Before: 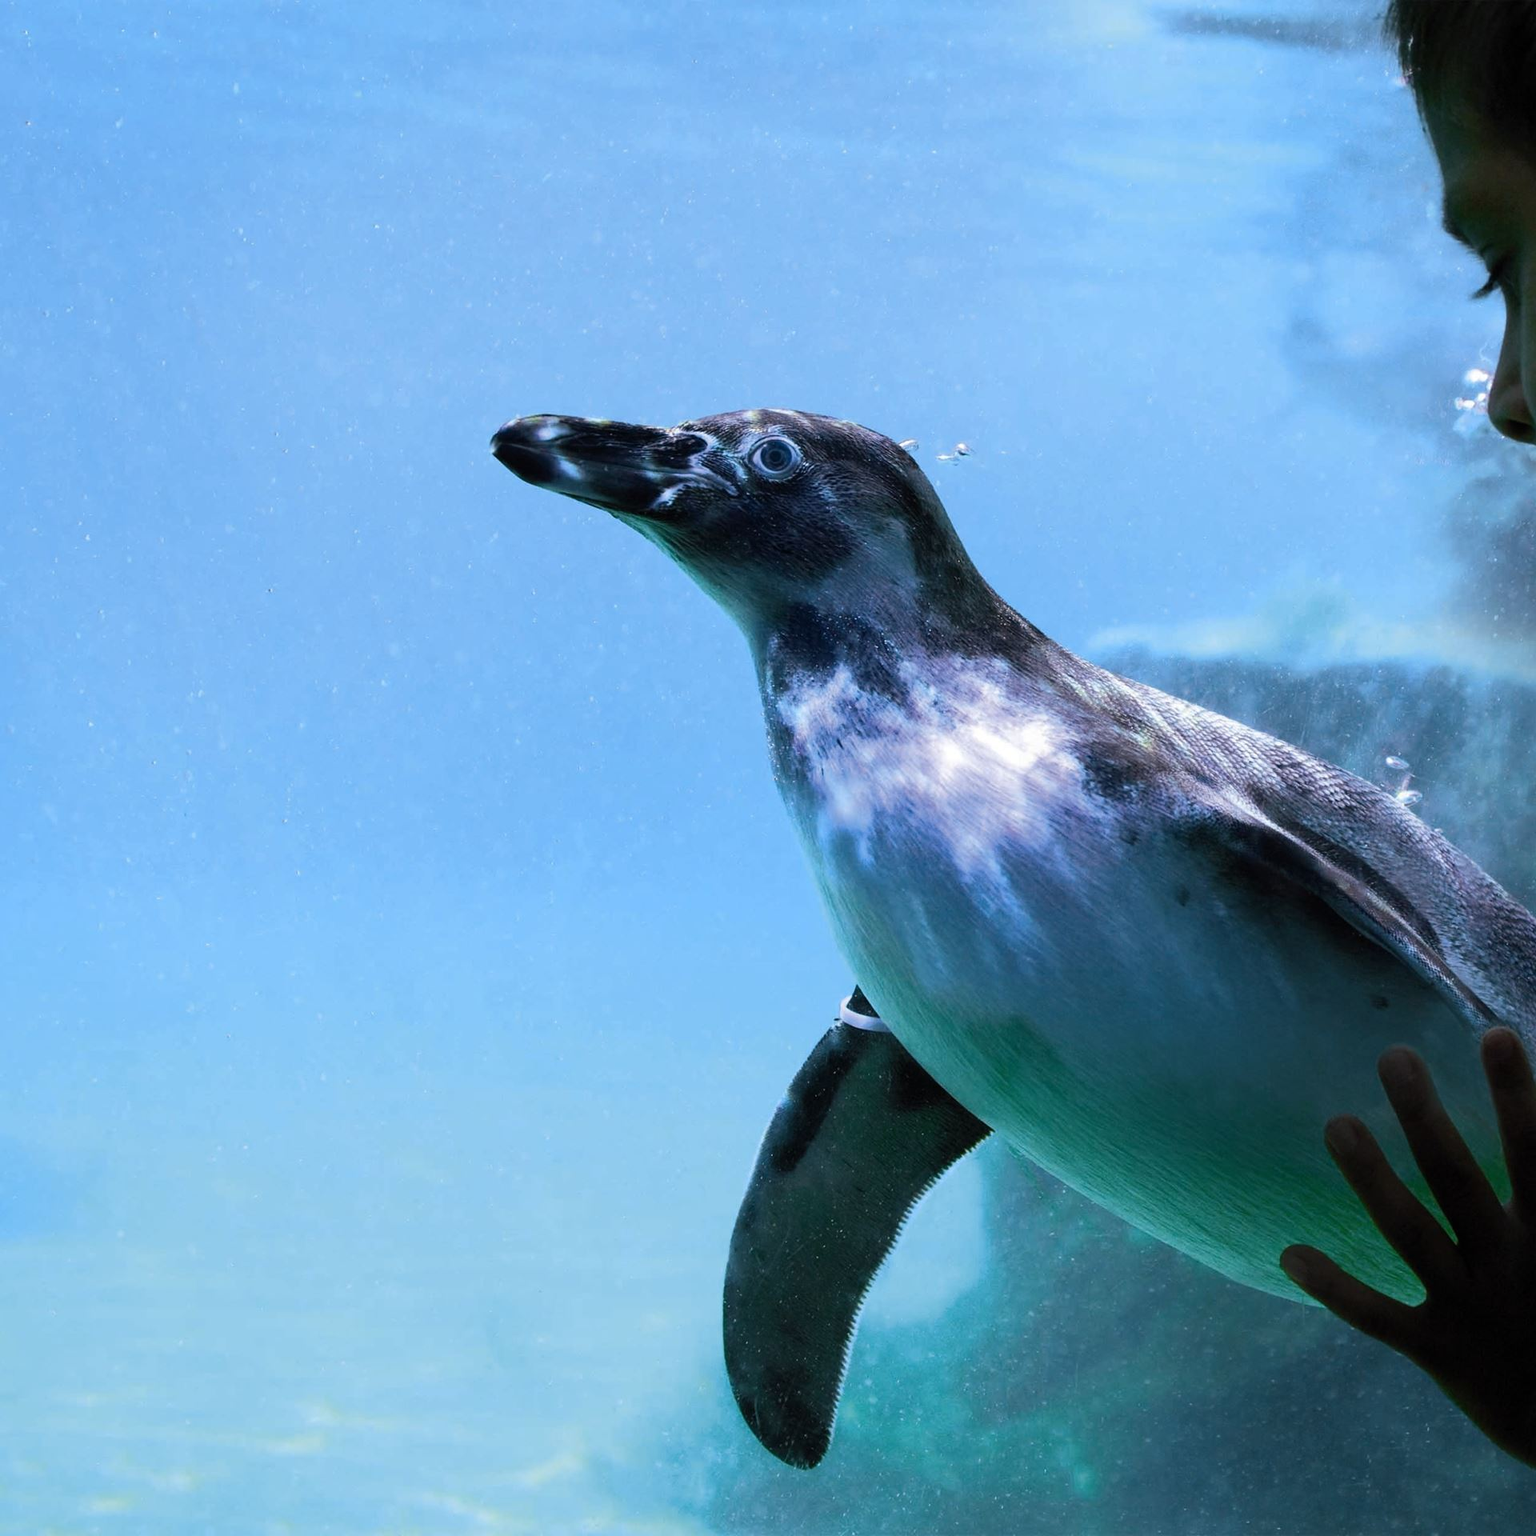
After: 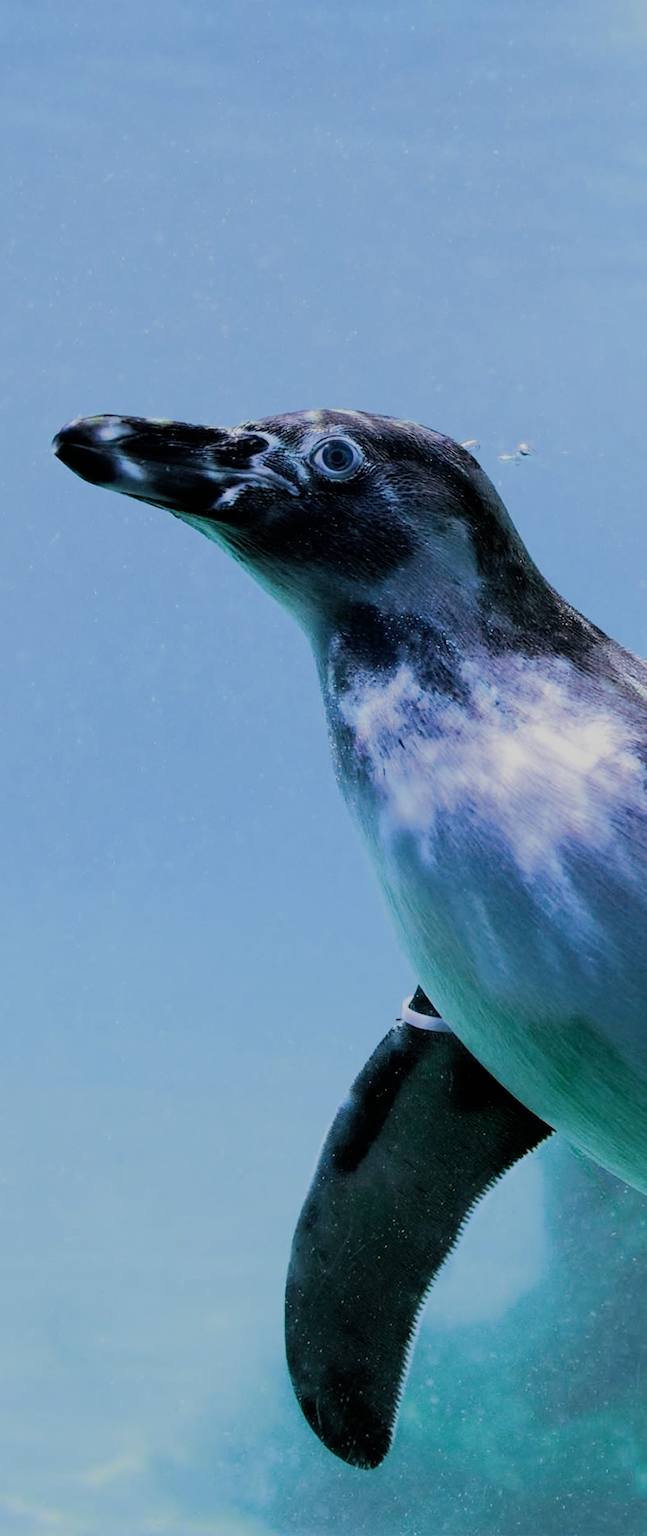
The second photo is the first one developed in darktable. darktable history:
crop: left 28.583%, right 29.231%
filmic rgb: black relative exposure -6.98 EV, white relative exposure 5.63 EV, hardness 2.86
